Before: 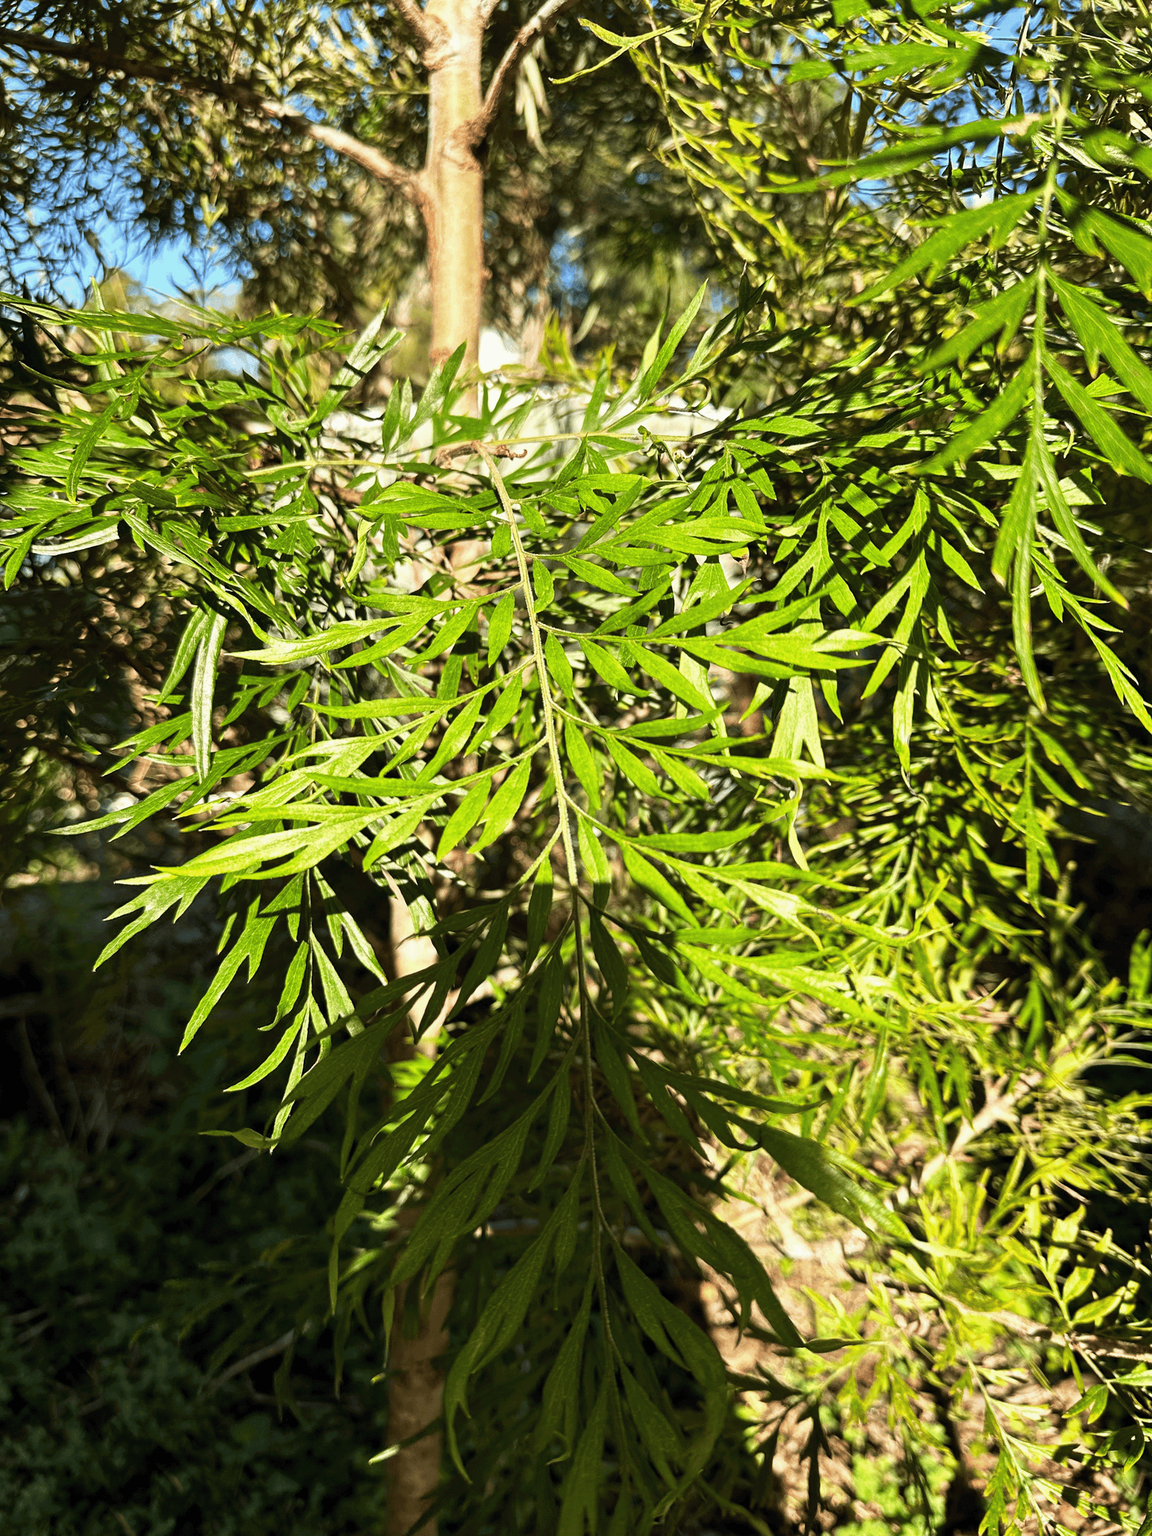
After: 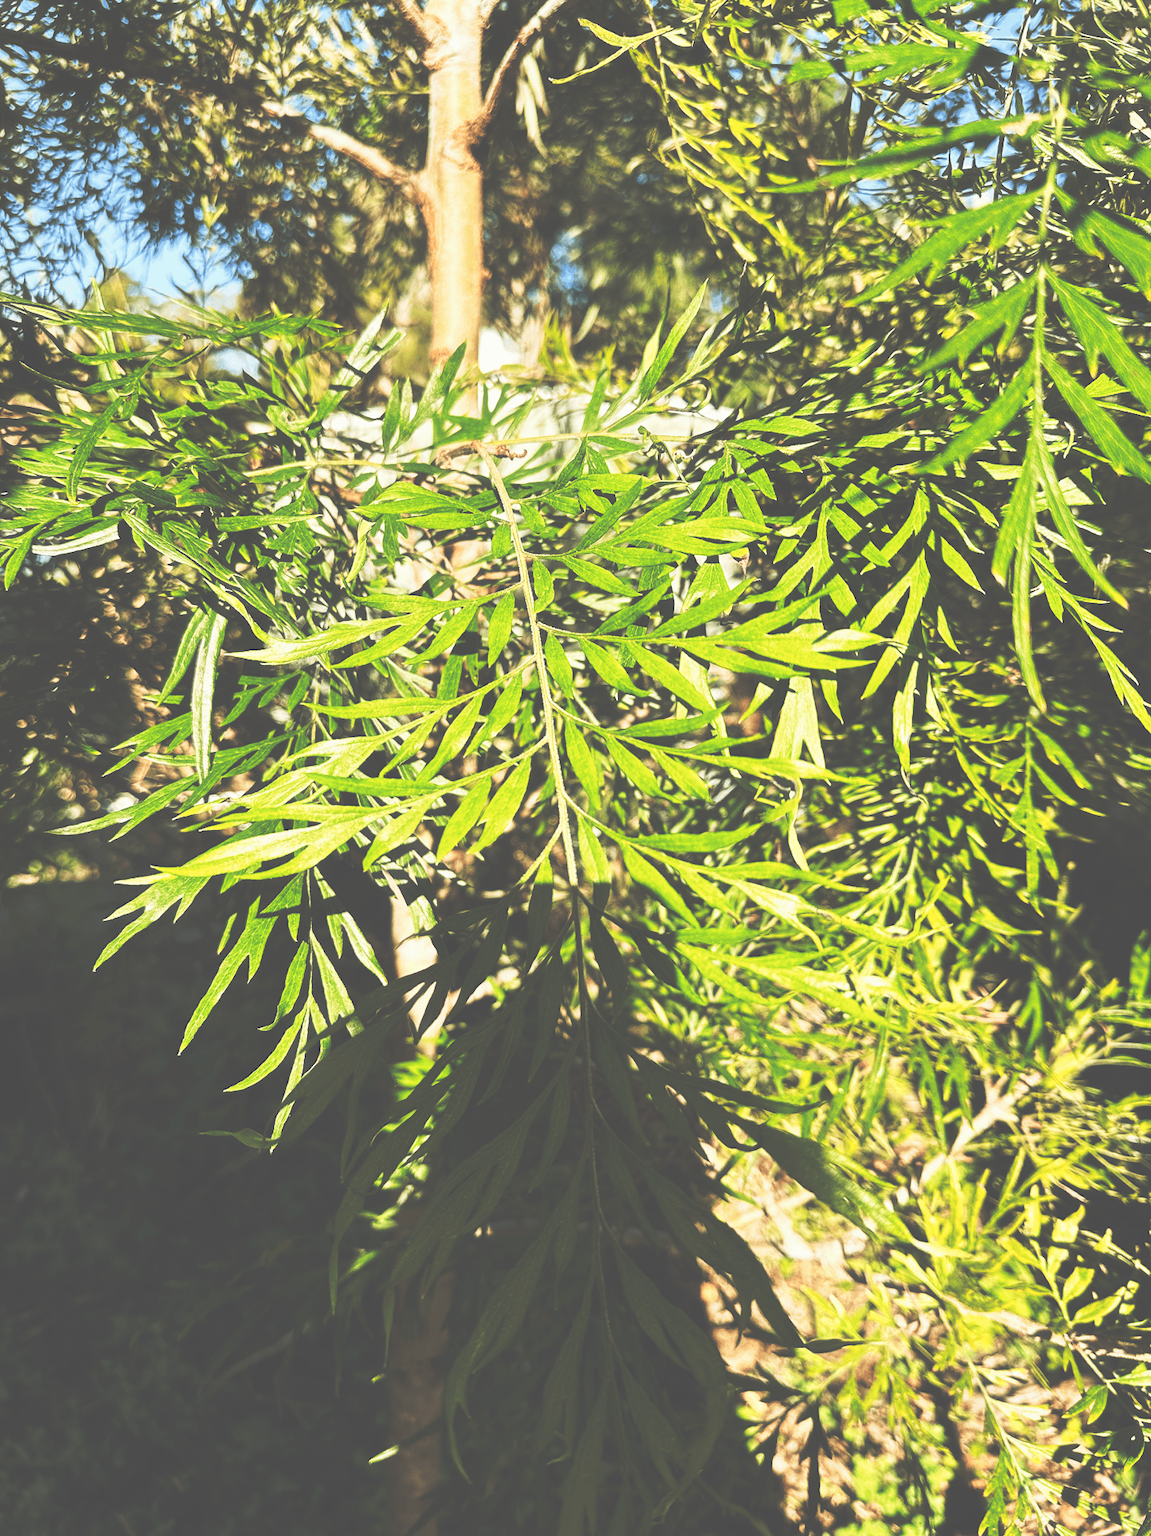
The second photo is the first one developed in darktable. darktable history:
haze removal: strength -0.1, adaptive false
tone curve: curves: ch0 [(0, 0) (0.003, 0.319) (0.011, 0.319) (0.025, 0.323) (0.044, 0.323) (0.069, 0.327) (0.1, 0.33) (0.136, 0.338) (0.177, 0.348) (0.224, 0.361) (0.277, 0.374) (0.335, 0.398) (0.399, 0.444) (0.468, 0.516) (0.543, 0.595) (0.623, 0.694) (0.709, 0.793) (0.801, 0.883) (0.898, 0.942) (1, 1)], preserve colors none
